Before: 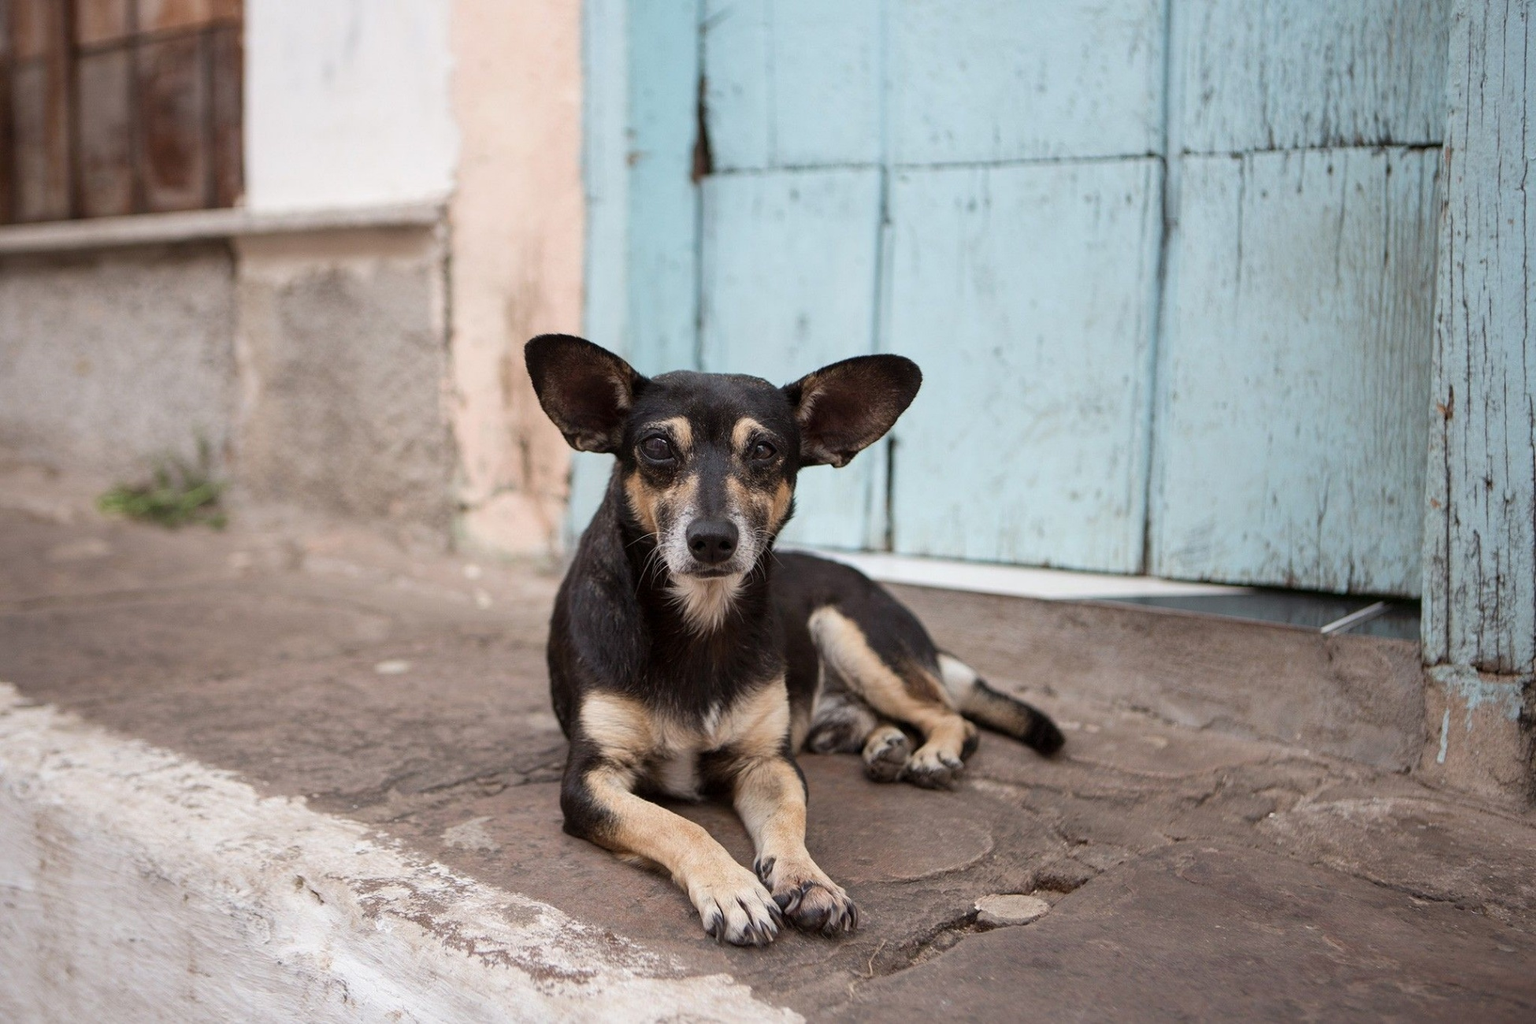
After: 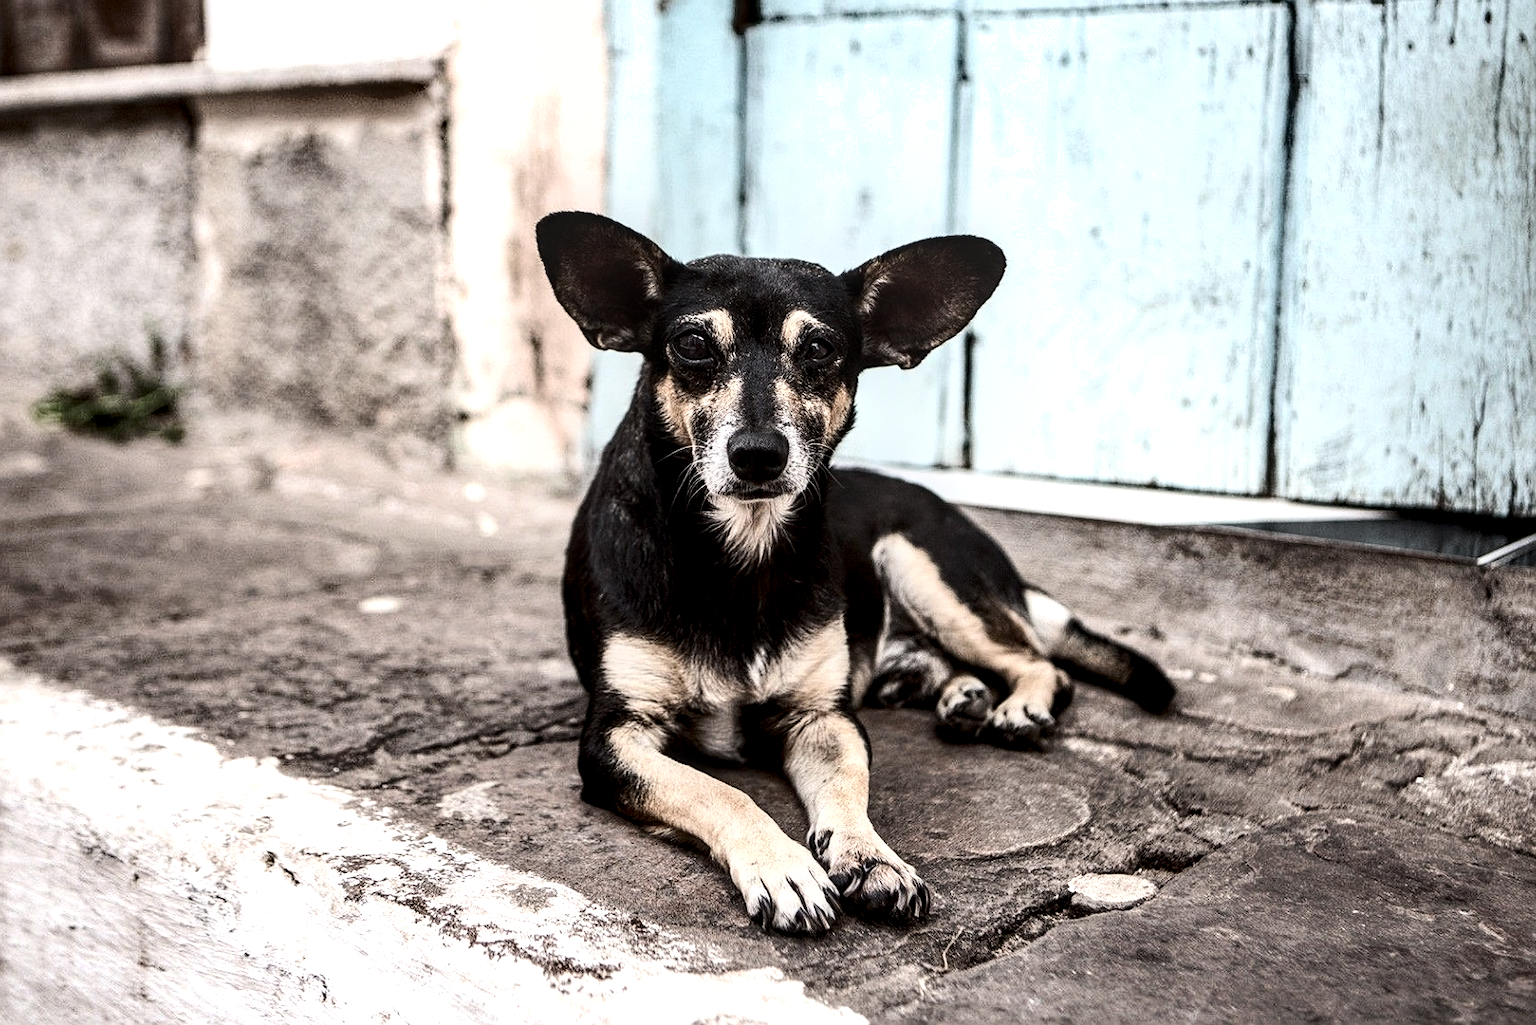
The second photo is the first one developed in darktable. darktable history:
contrast brightness saturation: contrast 0.245, saturation -0.319
shadows and highlights: soften with gaussian
sharpen: radius 1.255, amount 0.294, threshold 0.074
tone curve: curves: ch0 [(0, 0) (0.003, 0.003) (0.011, 0.011) (0.025, 0.025) (0.044, 0.044) (0.069, 0.068) (0.1, 0.099) (0.136, 0.134) (0.177, 0.175) (0.224, 0.222) (0.277, 0.274) (0.335, 0.331) (0.399, 0.395) (0.468, 0.463) (0.543, 0.554) (0.623, 0.632) (0.709, 0.716) (0.801, 0.805) (0.898, 0.9) (1, 1)], preserve colors none
tone equalizer: -8 EV -0.763 EV, -7 EV -0.684 EV, -6 EV -0.582 EV, -5 EV -0.361 EV, -3 EV 0.381 EV, -2 EV 0.6 EV, -1 EV 0.678 EV, +0 EV 0.736 EV, edges refinement/feathering 500, mask exposure compensation -1.57 EV, preserve details no
local contrast: detail 160%
crop and rotate: left 4.687%, top 15.214%, right 10.685%
